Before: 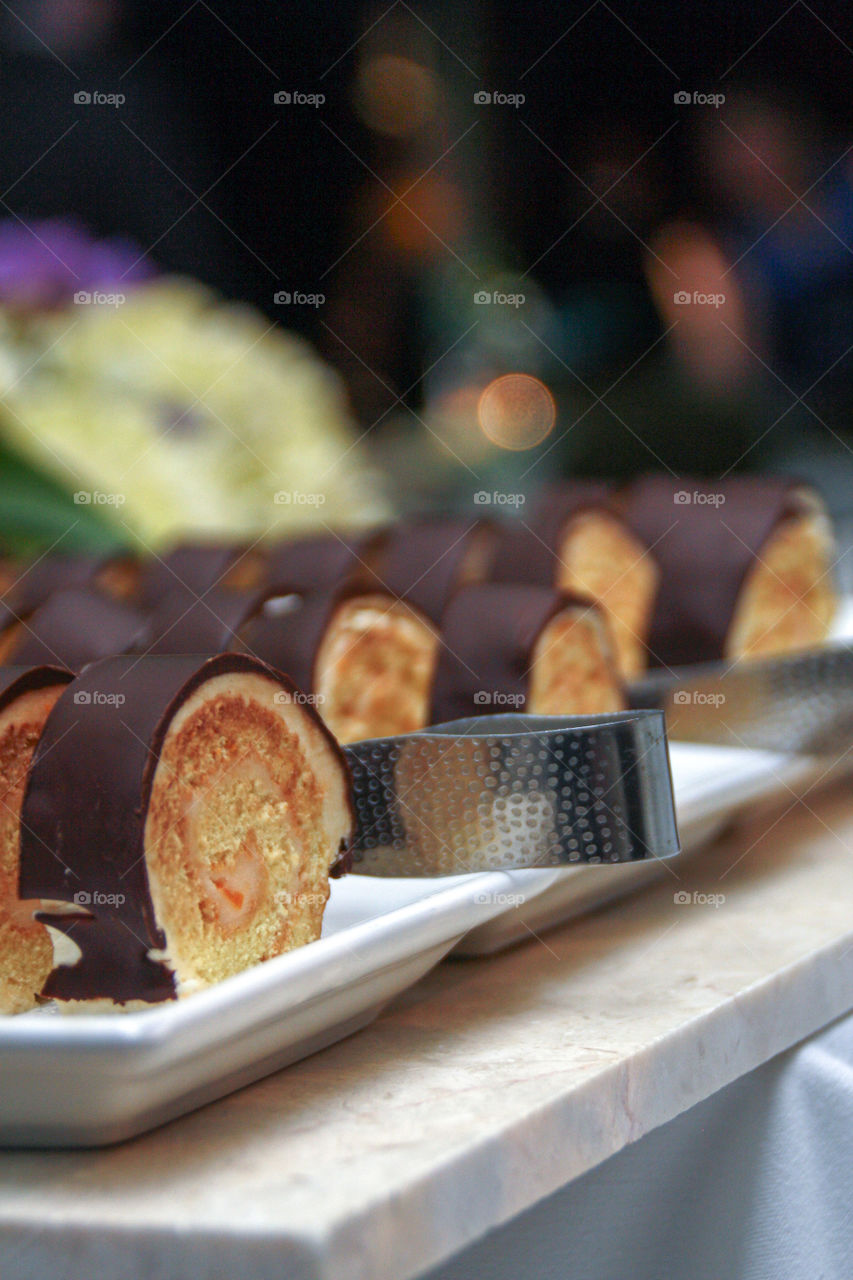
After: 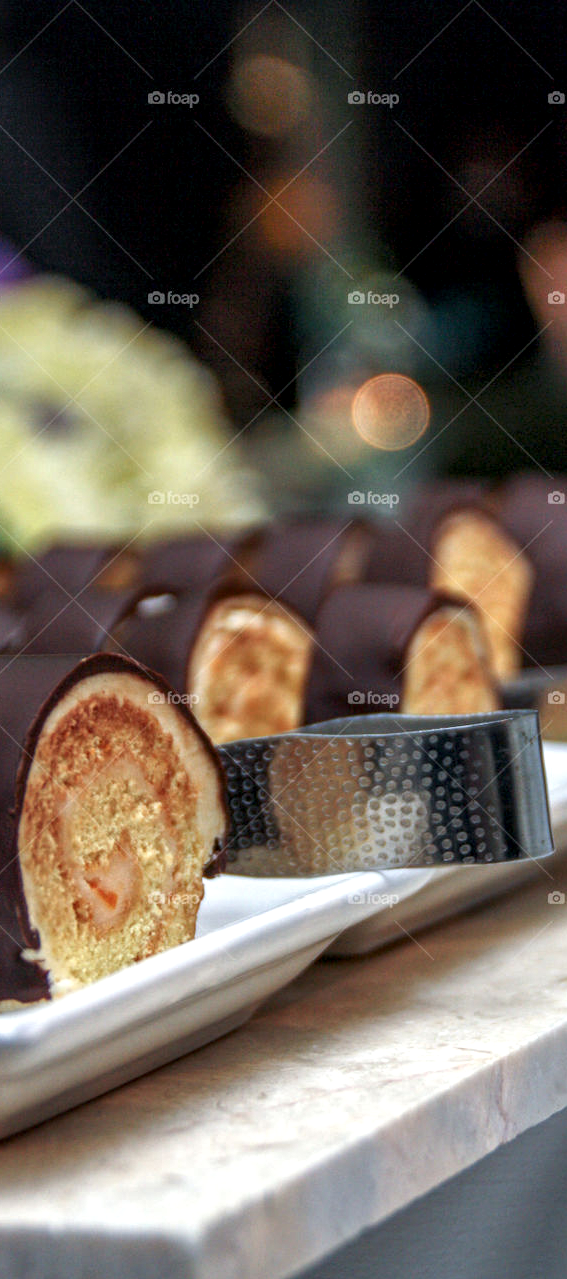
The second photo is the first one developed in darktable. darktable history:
crop and rotate: left 14.981%, right 18.46%
local contrast: highlights 28%, detail 150%
